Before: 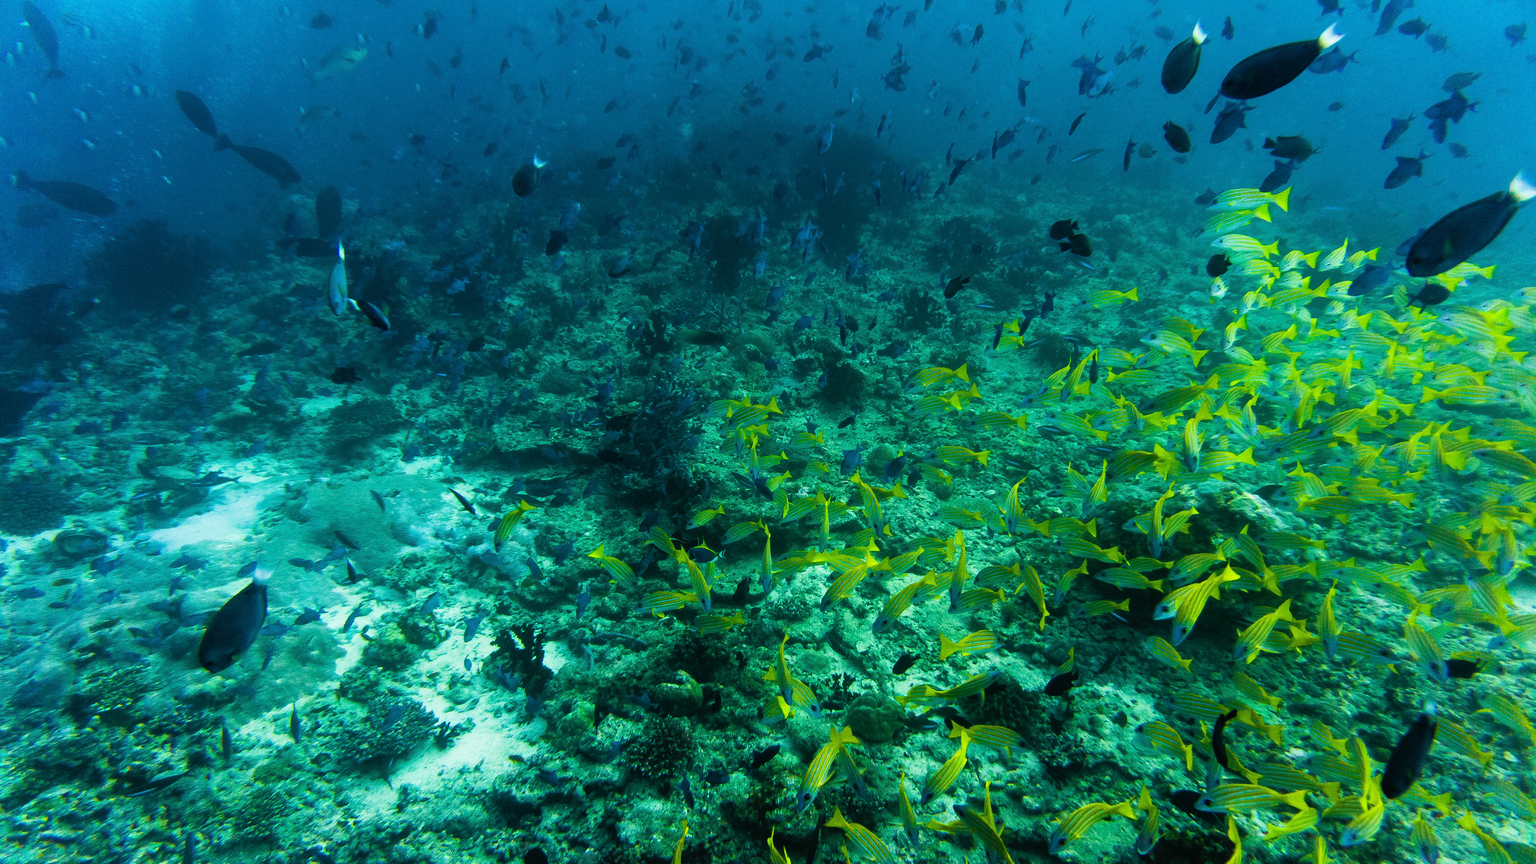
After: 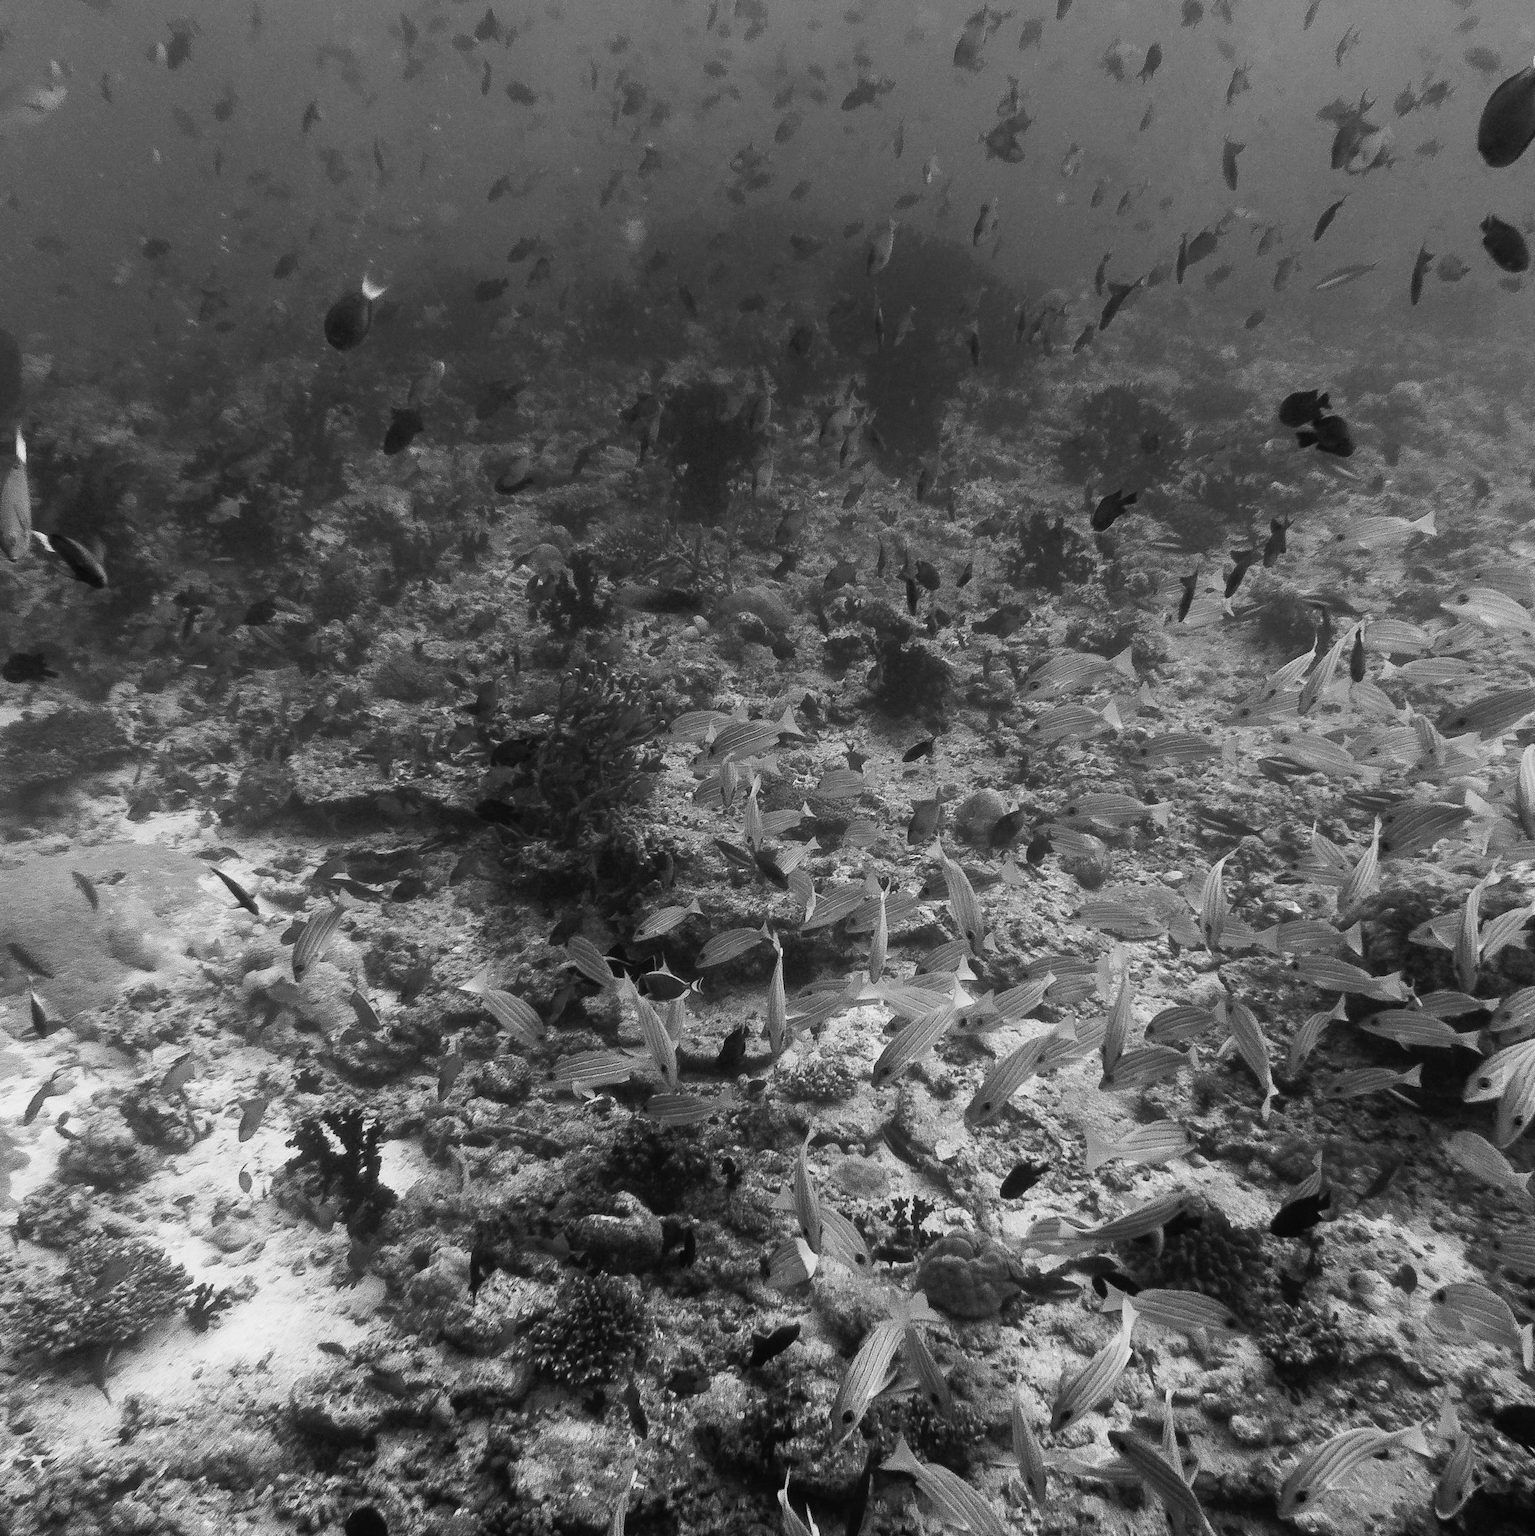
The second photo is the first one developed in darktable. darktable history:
crop: left 21.496%, right 22.254%
monochrome: a 1.94, b -0.638
